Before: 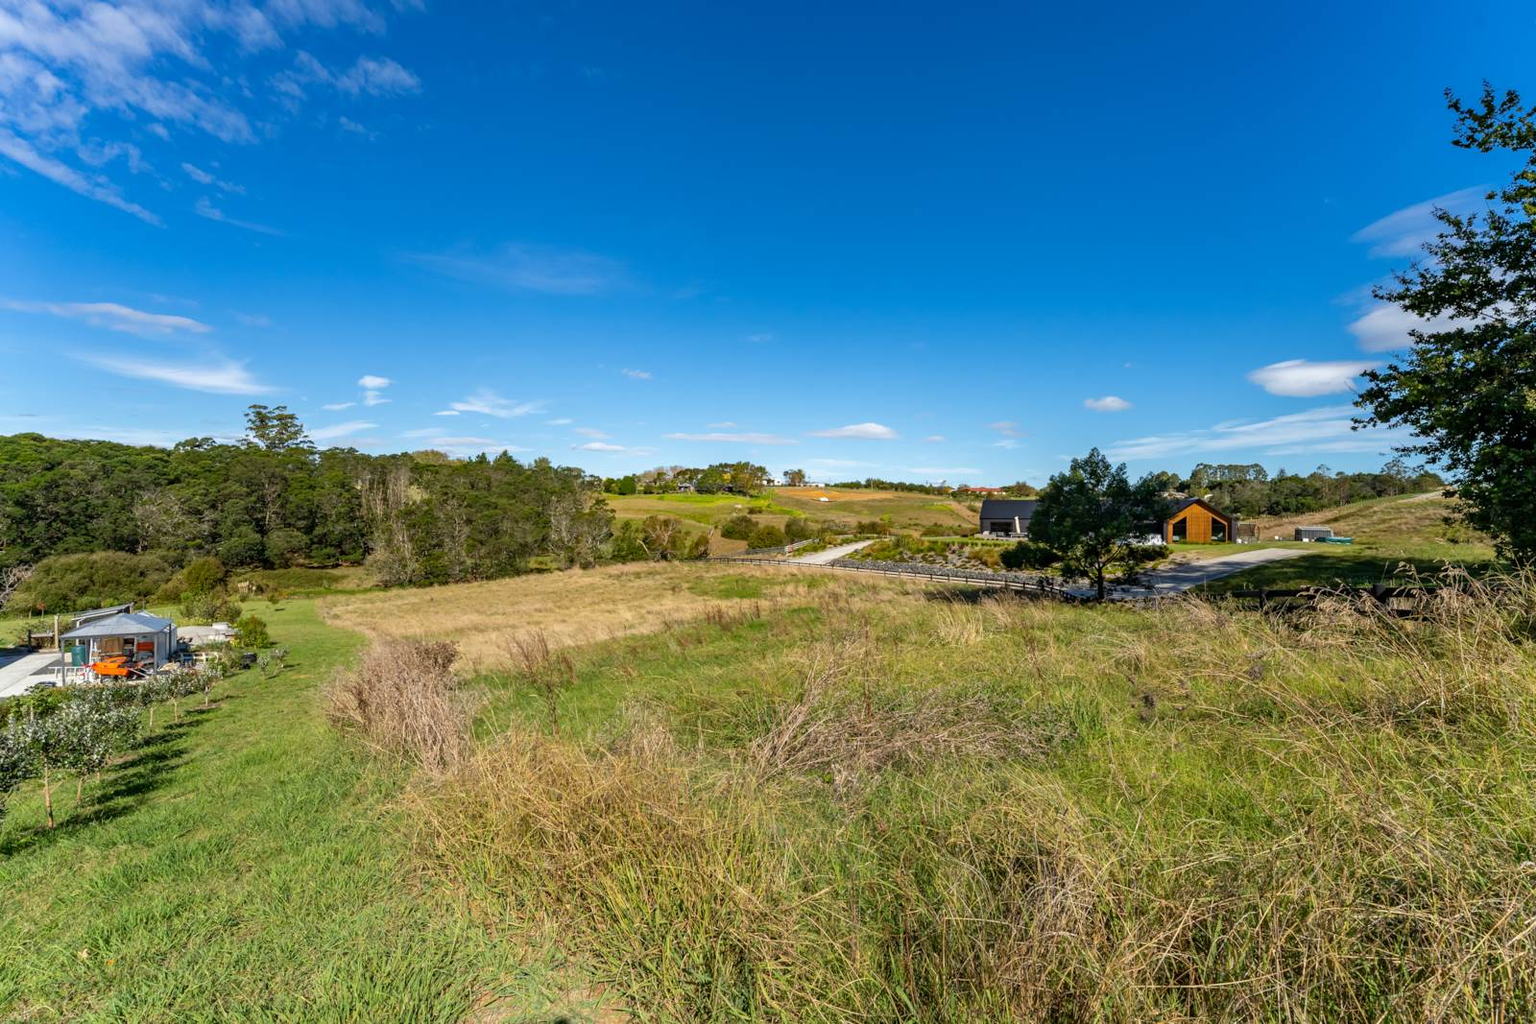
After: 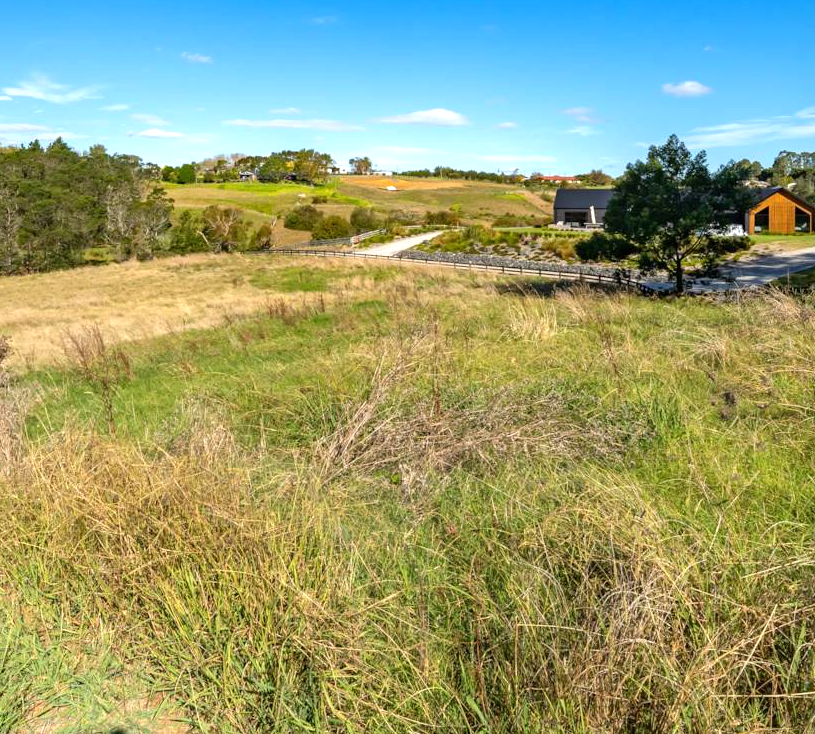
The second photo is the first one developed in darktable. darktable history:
crop and rotate: left 29.237%, top 31.152%, right 19.807%
exposure: black level correction 0, exposure 0.5 EV, compensate highlight preservation false
